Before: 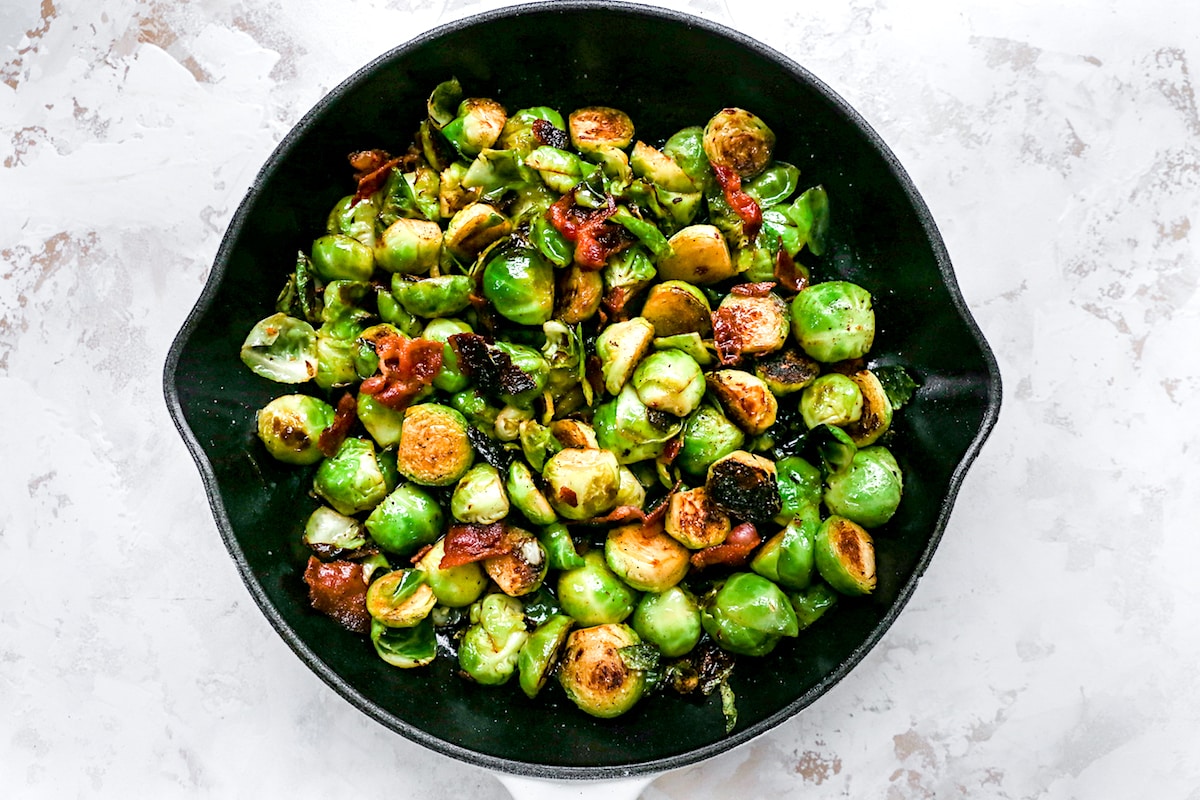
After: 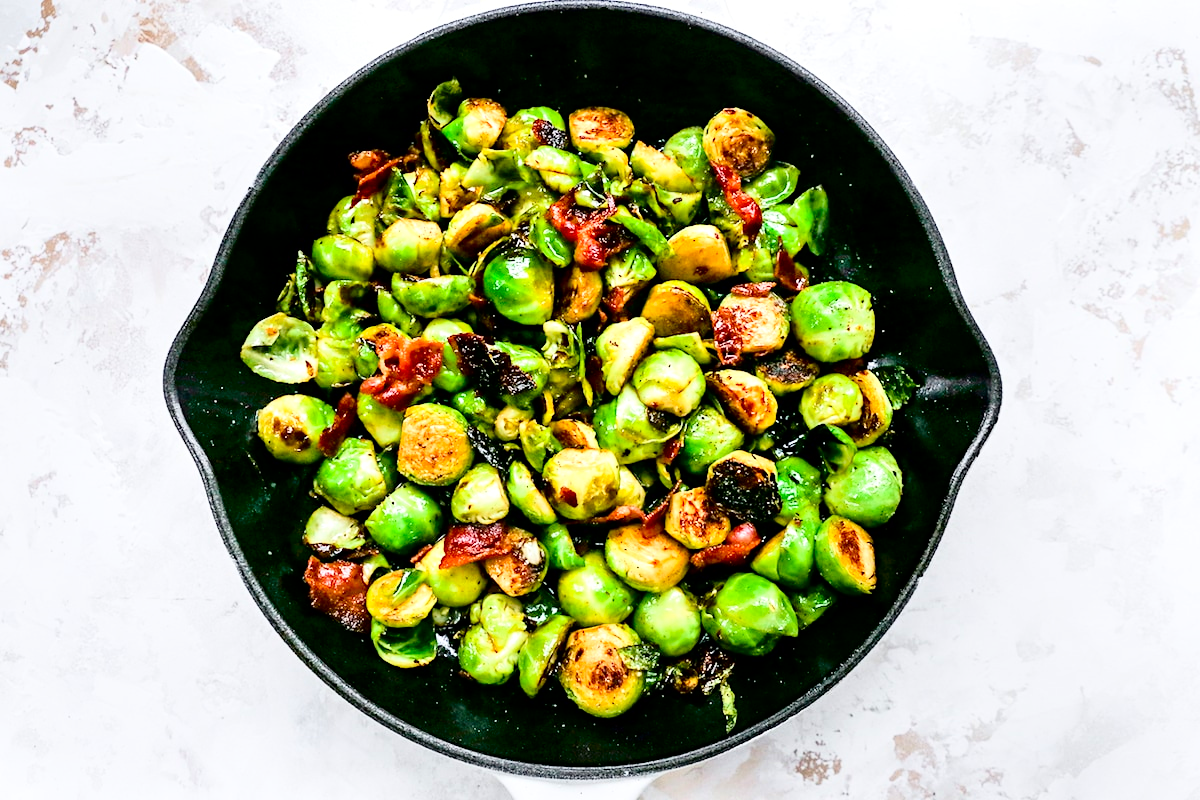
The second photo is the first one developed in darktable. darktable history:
contrast brightness saturation: contrast 0.32, brightness -0.08, saturation 0.17
tone equalizer: -7 EV 0.15 EV, -6 EV 0.6 EV, -5 EV 1.15 EV, -4 EV 1.33 EV, -3 EV 1.15 EV, -2 EV 0.6 EV, -1 EV 0.15 EV, mask exposure compensation -0.5 EV
